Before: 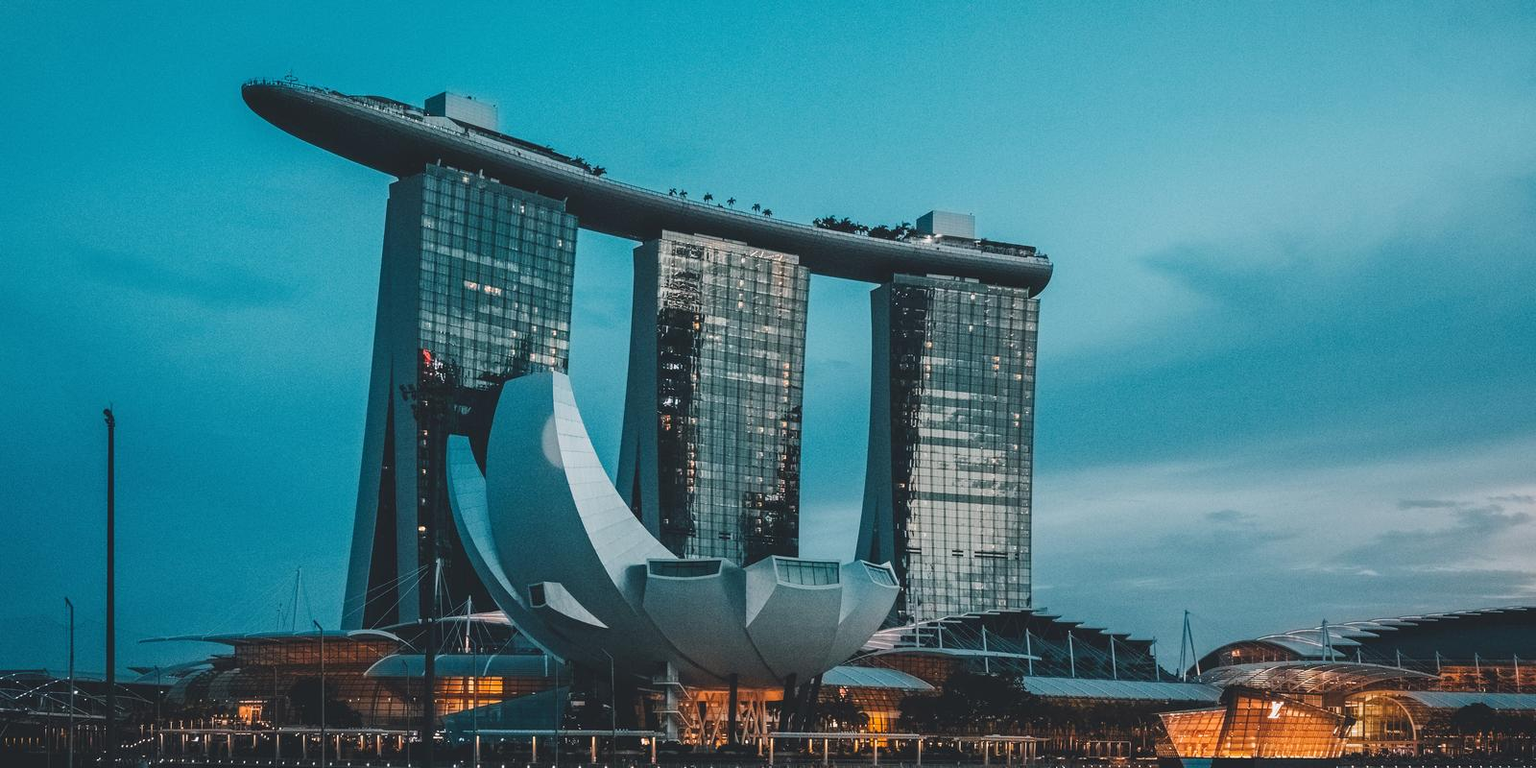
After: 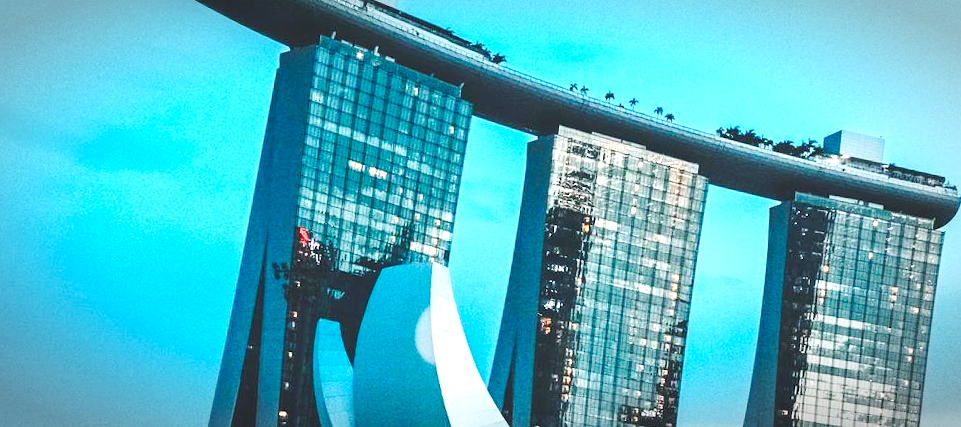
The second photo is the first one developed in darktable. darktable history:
exposure: exposure 0.6 EV, compensate highlight preservation false
crop and rotate: angle -4.99°, left 2.122%, top 6.945%, right 27.566%, bottom 30.519%
base curve: curves: ch0 [(0, 0) (0.073, 0.04) (0.157, 0.139) (0.492, 0.492) (0.758, 0.758) (1, 1)], preserve colors none
vignetting: automatic ratio true
levels: levels [0.036, 0.364, 0.827]
